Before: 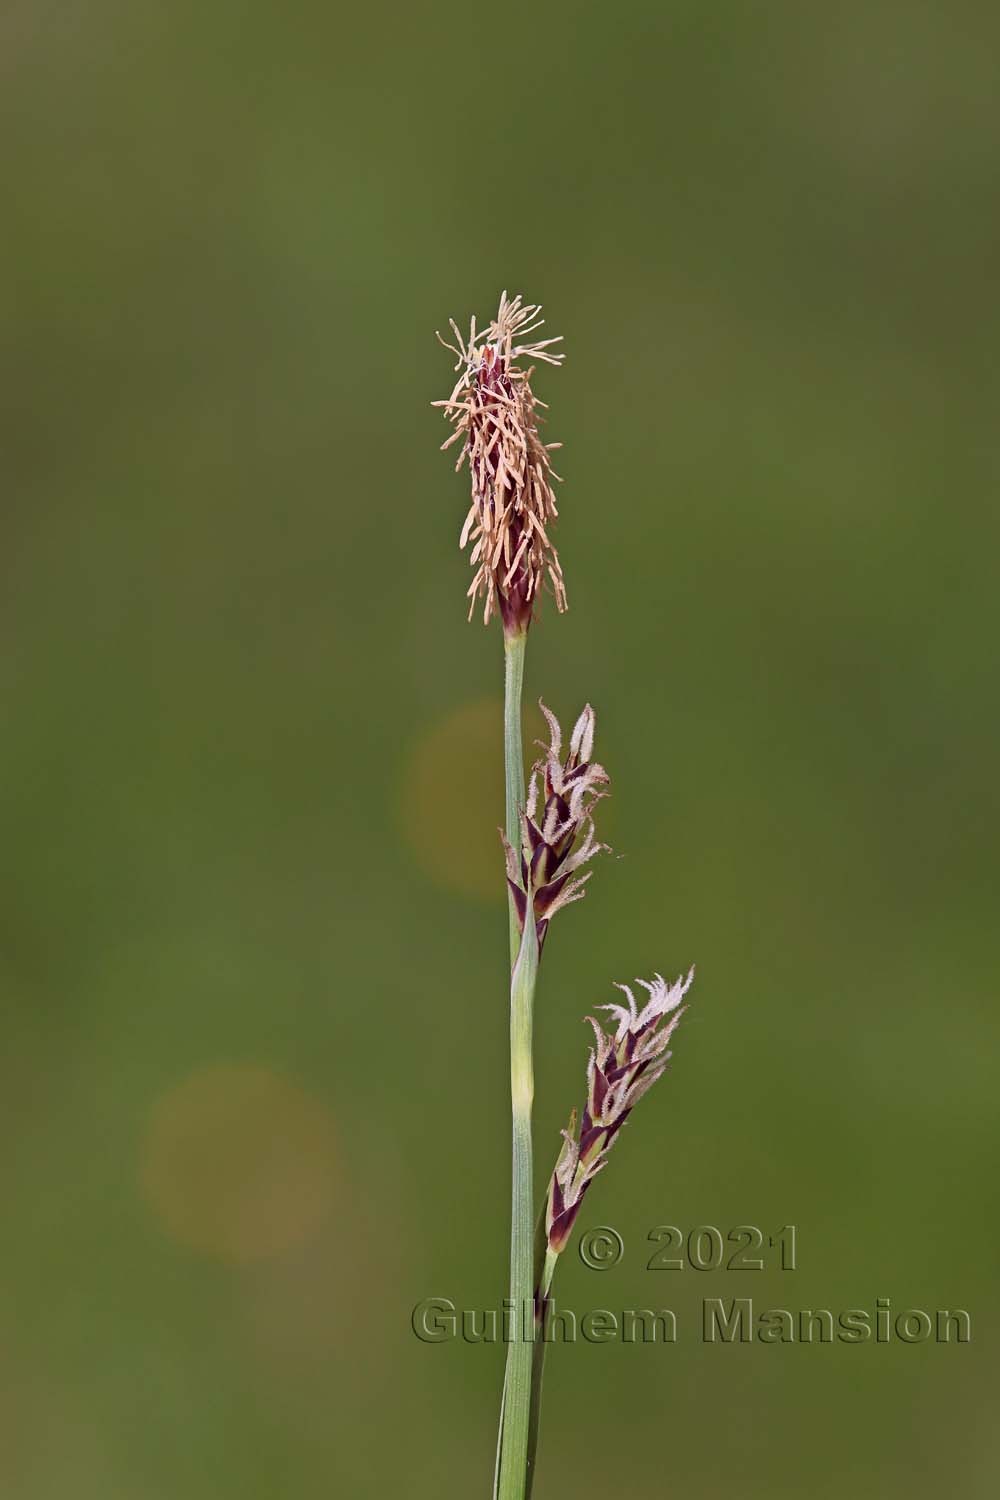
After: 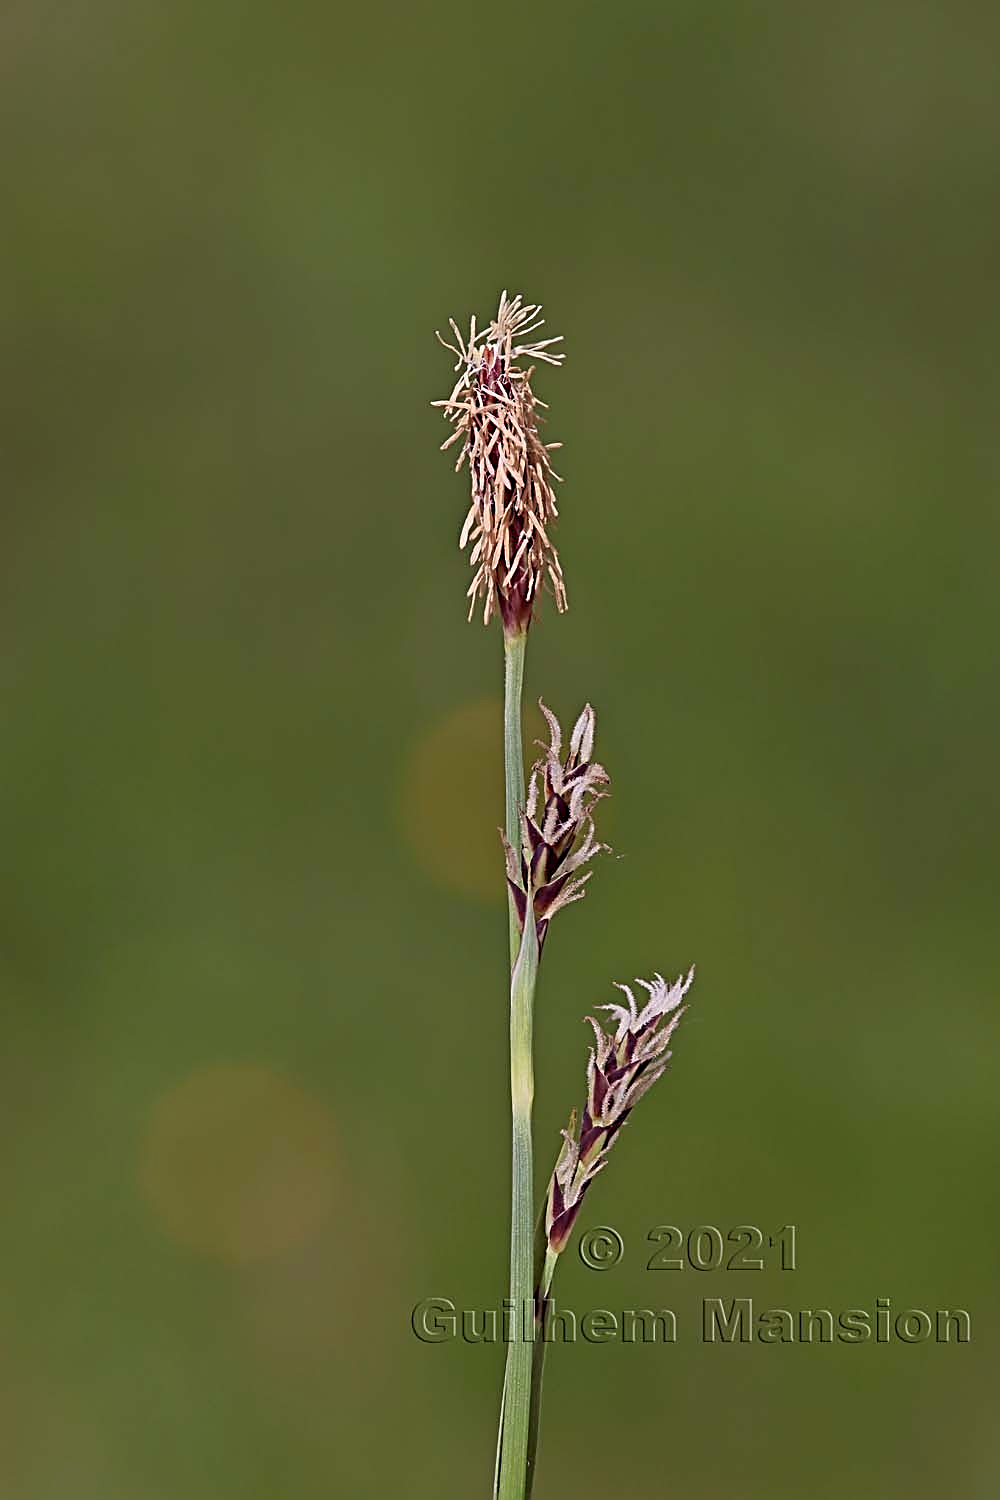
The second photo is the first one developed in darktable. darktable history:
exposure: black level correction 0.001, exposure -0.121 EV, compensate exposure bias true, compensate highlight preservation false
sharpen: radius 2.631, amount 0.663
